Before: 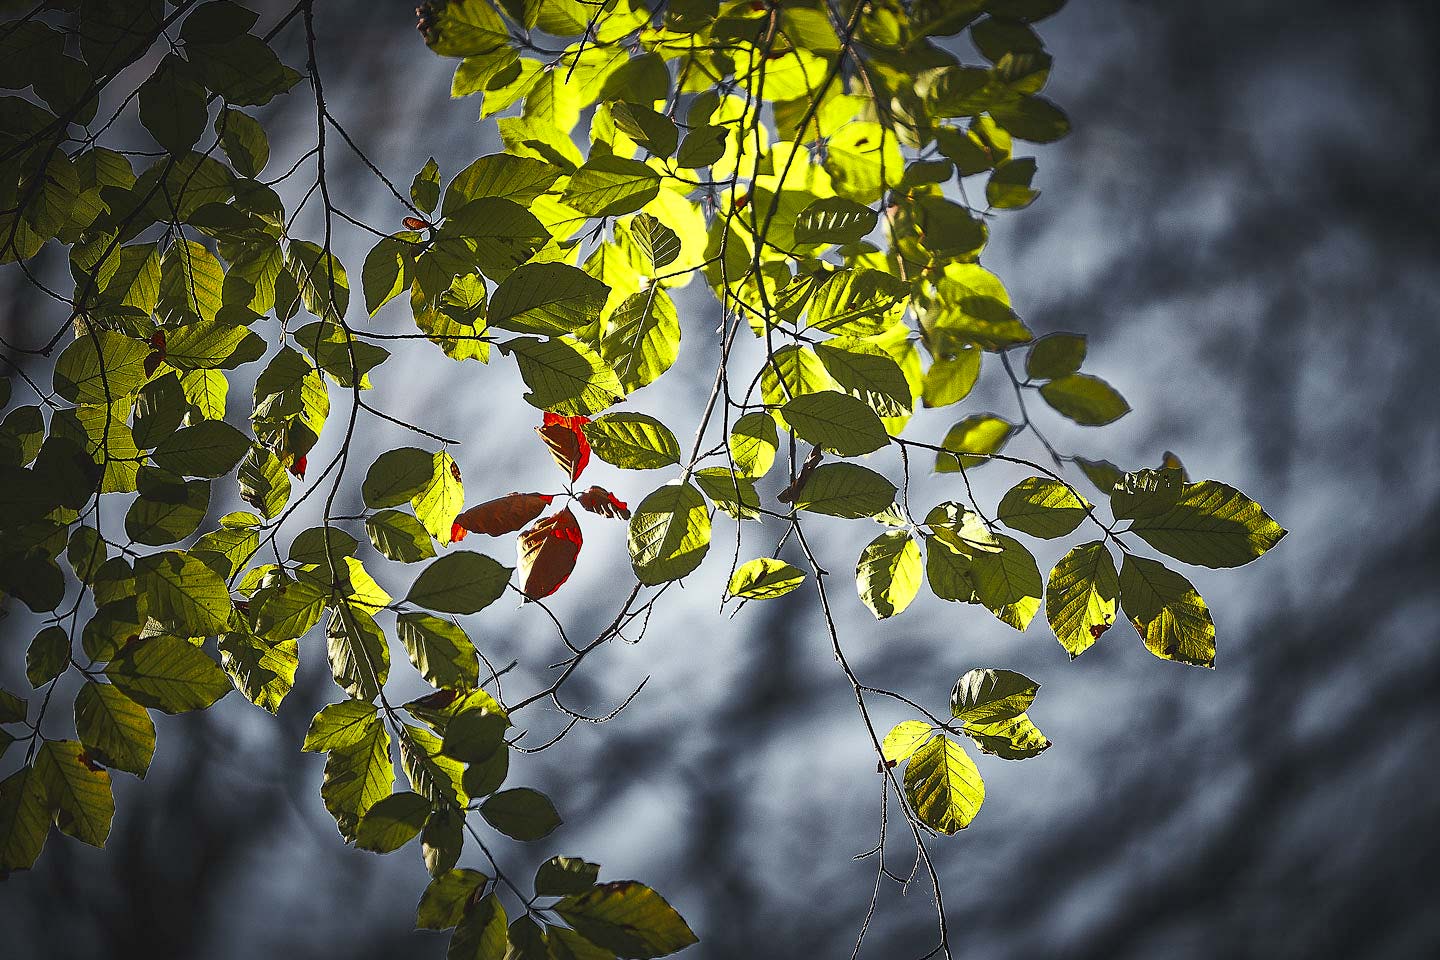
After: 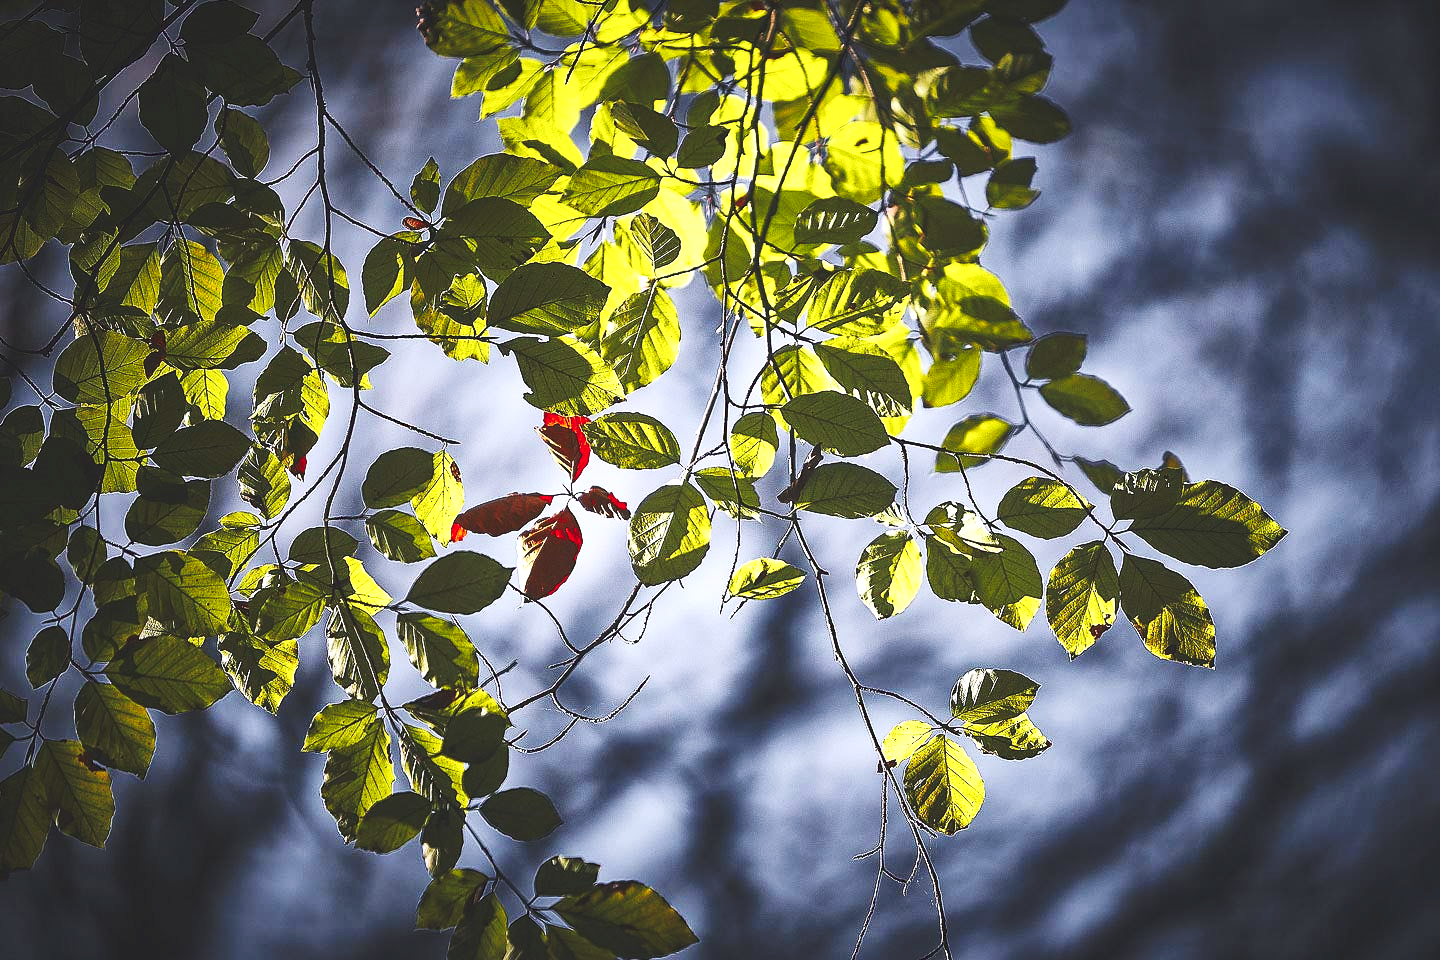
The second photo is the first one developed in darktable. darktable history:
white balance: red 1.004, blue 1.096
contrast brightness saturation: contrast 0.05
tone curve: curves: ch0 [(0, 0) (0.003, 0.077) (0.011, 0.089) (0.025, 0.105) (0.044, 0.122) (0.069, 0.134) (0.1, 0.151) (0.136, 0.171) (0.177, 0.198) (0.224, 0.23) (0.277, 0.273) (0.335, 0.343) (0.399, 0.422) (0.468, 0.508) (0.543, 0.601) (0.623, 0.695) (0.709, 0.782) (0.801, 0.866) (0.898, 0.934) (1, 1)], preserve colors none
levels: levels [0, 0.492, 0.984]
exposure: exposure 0.178 EV, compensate exposure bias true, compensate highlight preservation false
